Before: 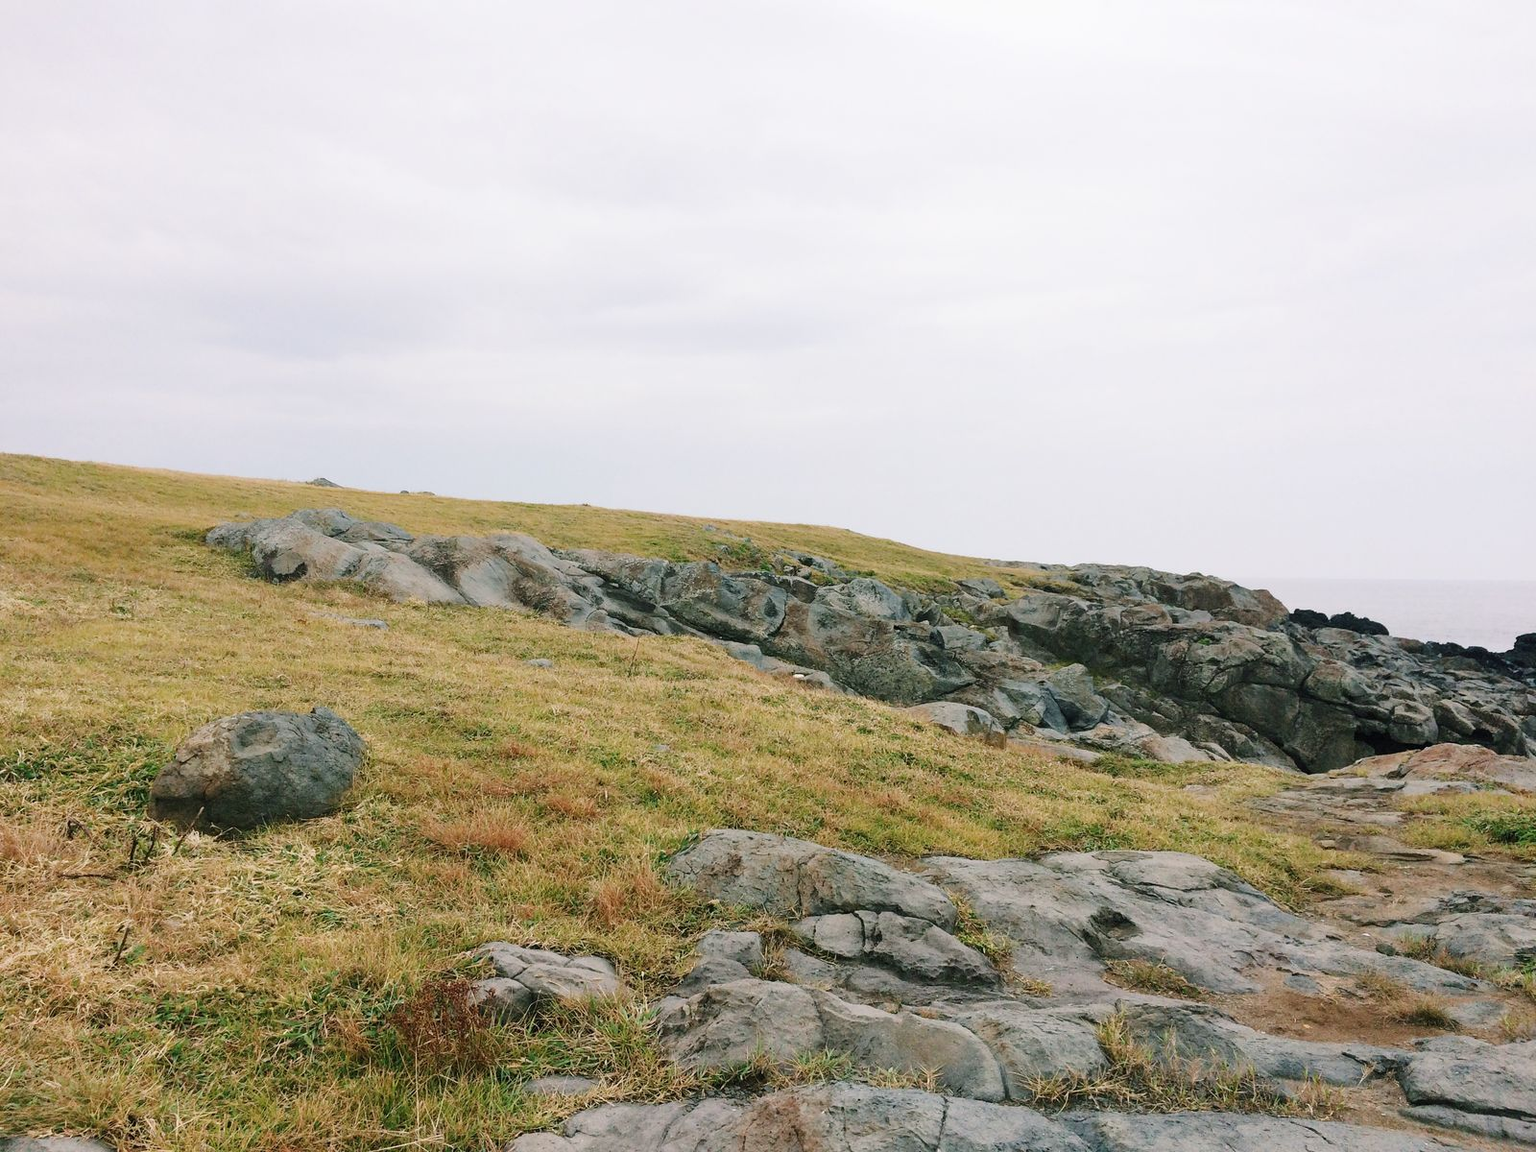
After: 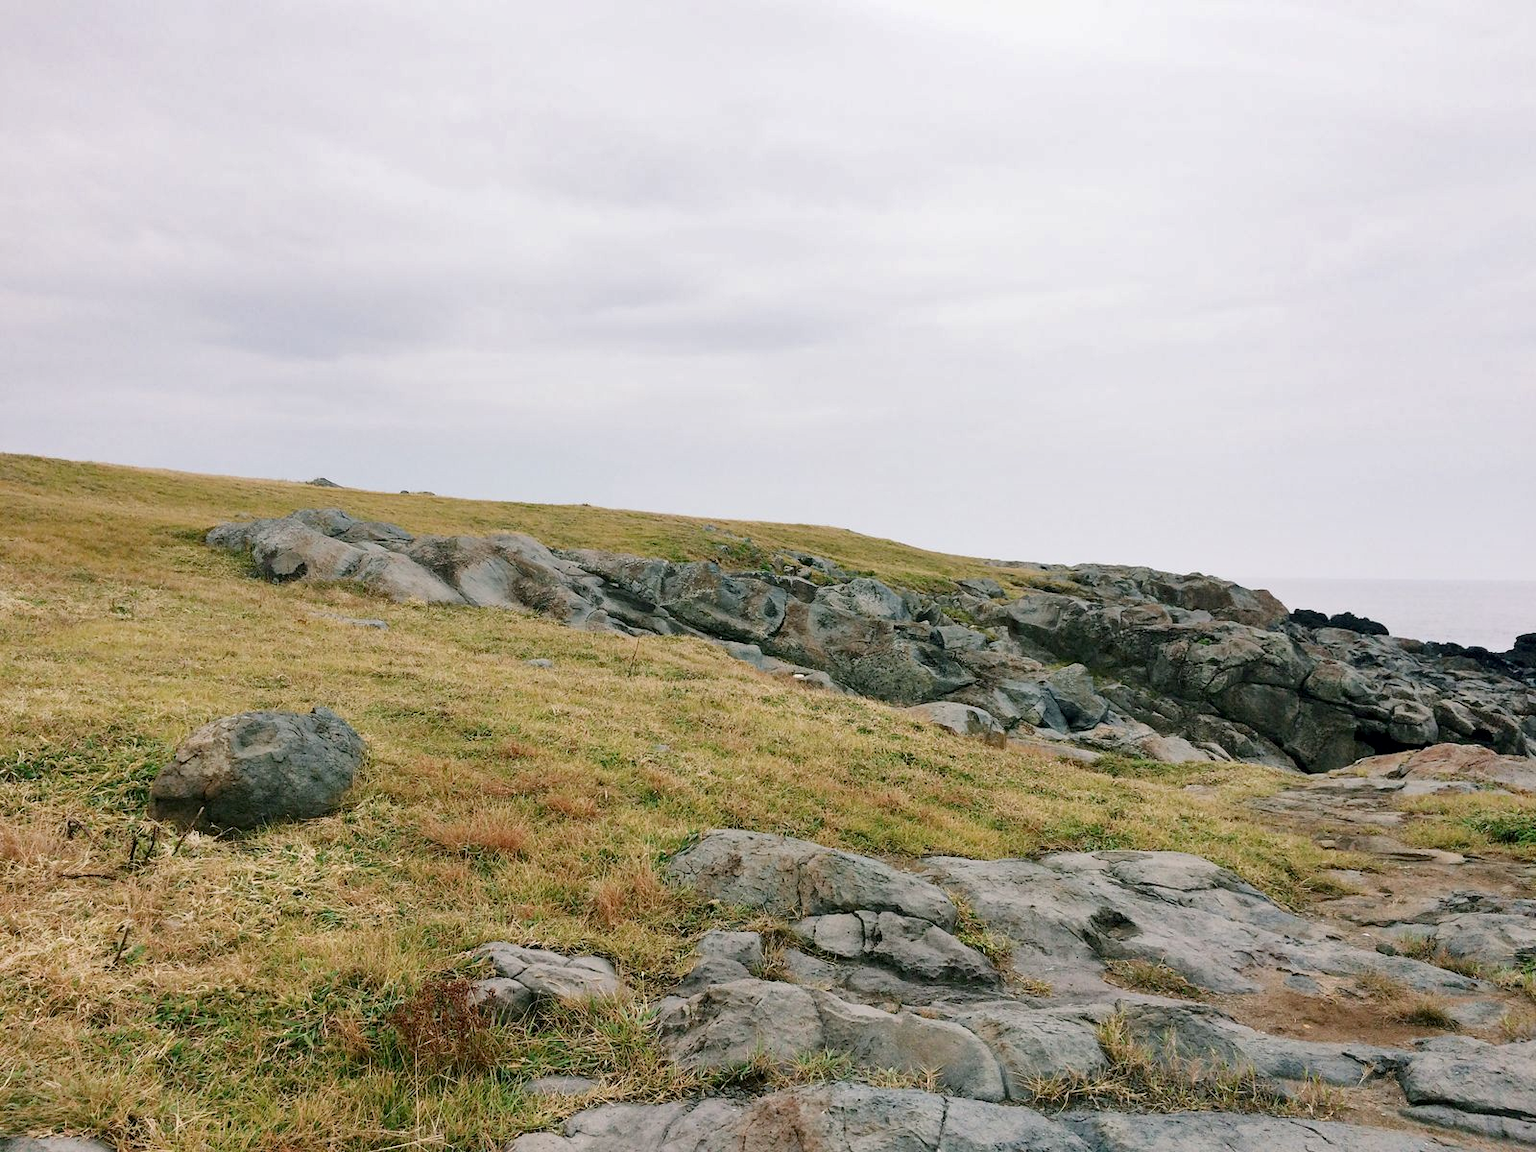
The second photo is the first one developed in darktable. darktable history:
exposure: black level correction 0.005, exposure 0.005 EV, compensate highlight preservation false
tone equalizer: on, module defaults
shadows and highlights: low approximation 0.01, soften with gaussian
contrast brightness saturation: saturation -0.054
